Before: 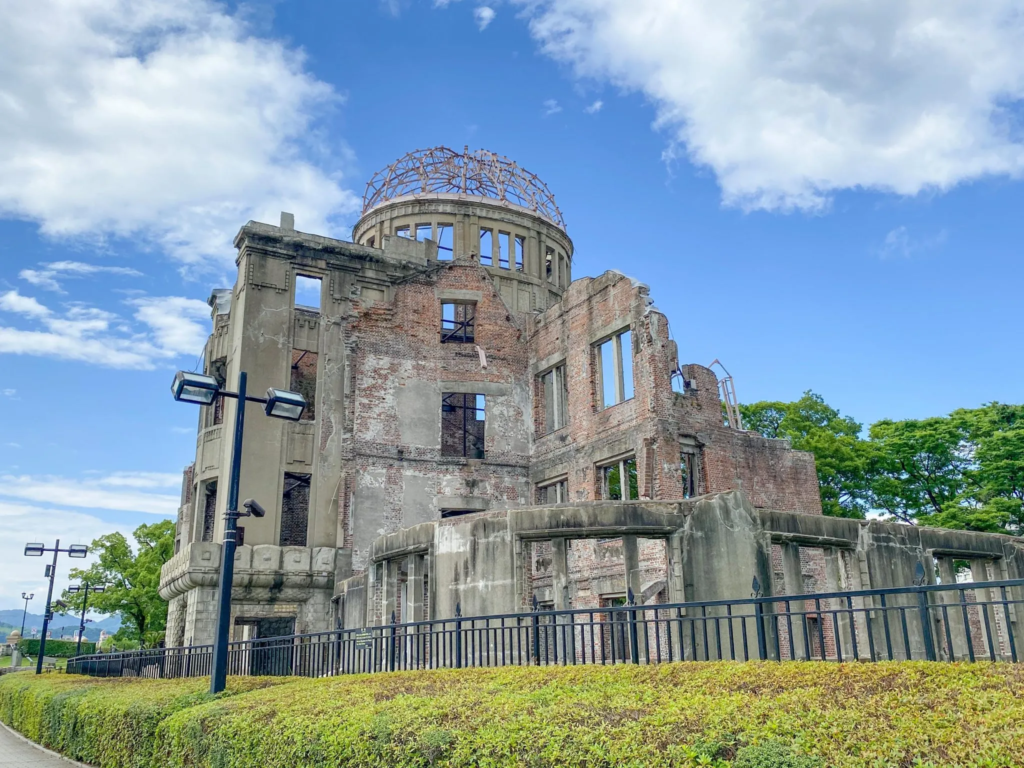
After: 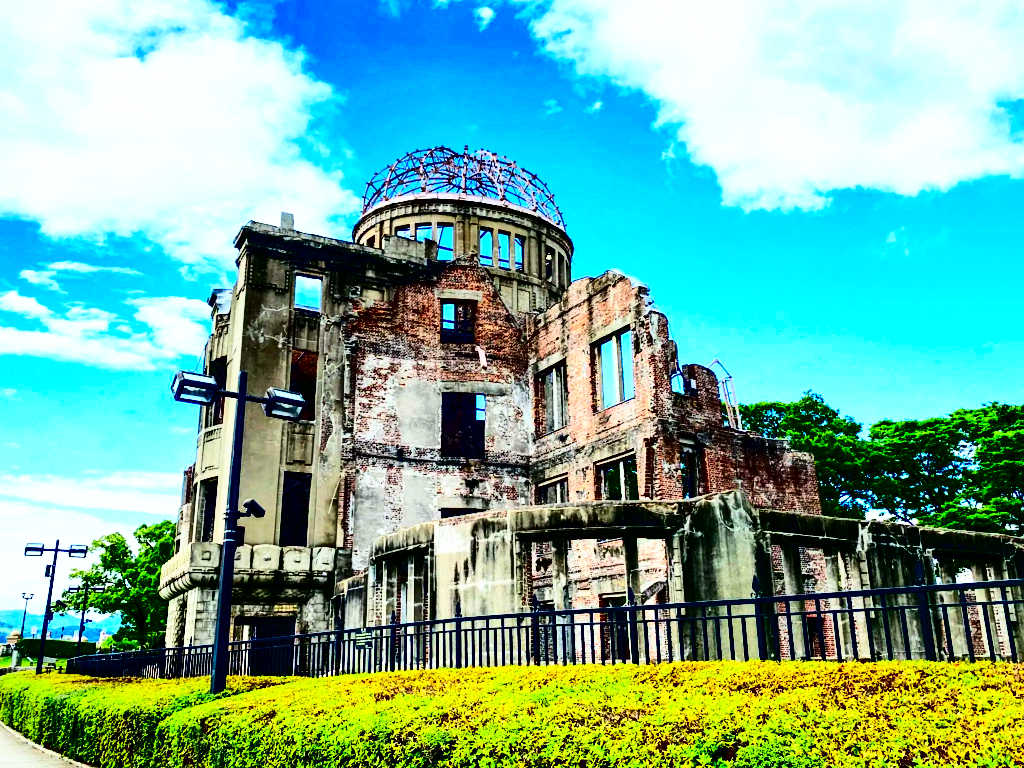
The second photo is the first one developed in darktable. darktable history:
contrast brightness saturation: contrast 0.758, brightness -0.982, saturation 0.989
base curve: curves: ch0 [(0, 0.036) (0.007, 0.037) (0.604, 0.887) (1, 1)], preserve colors none
